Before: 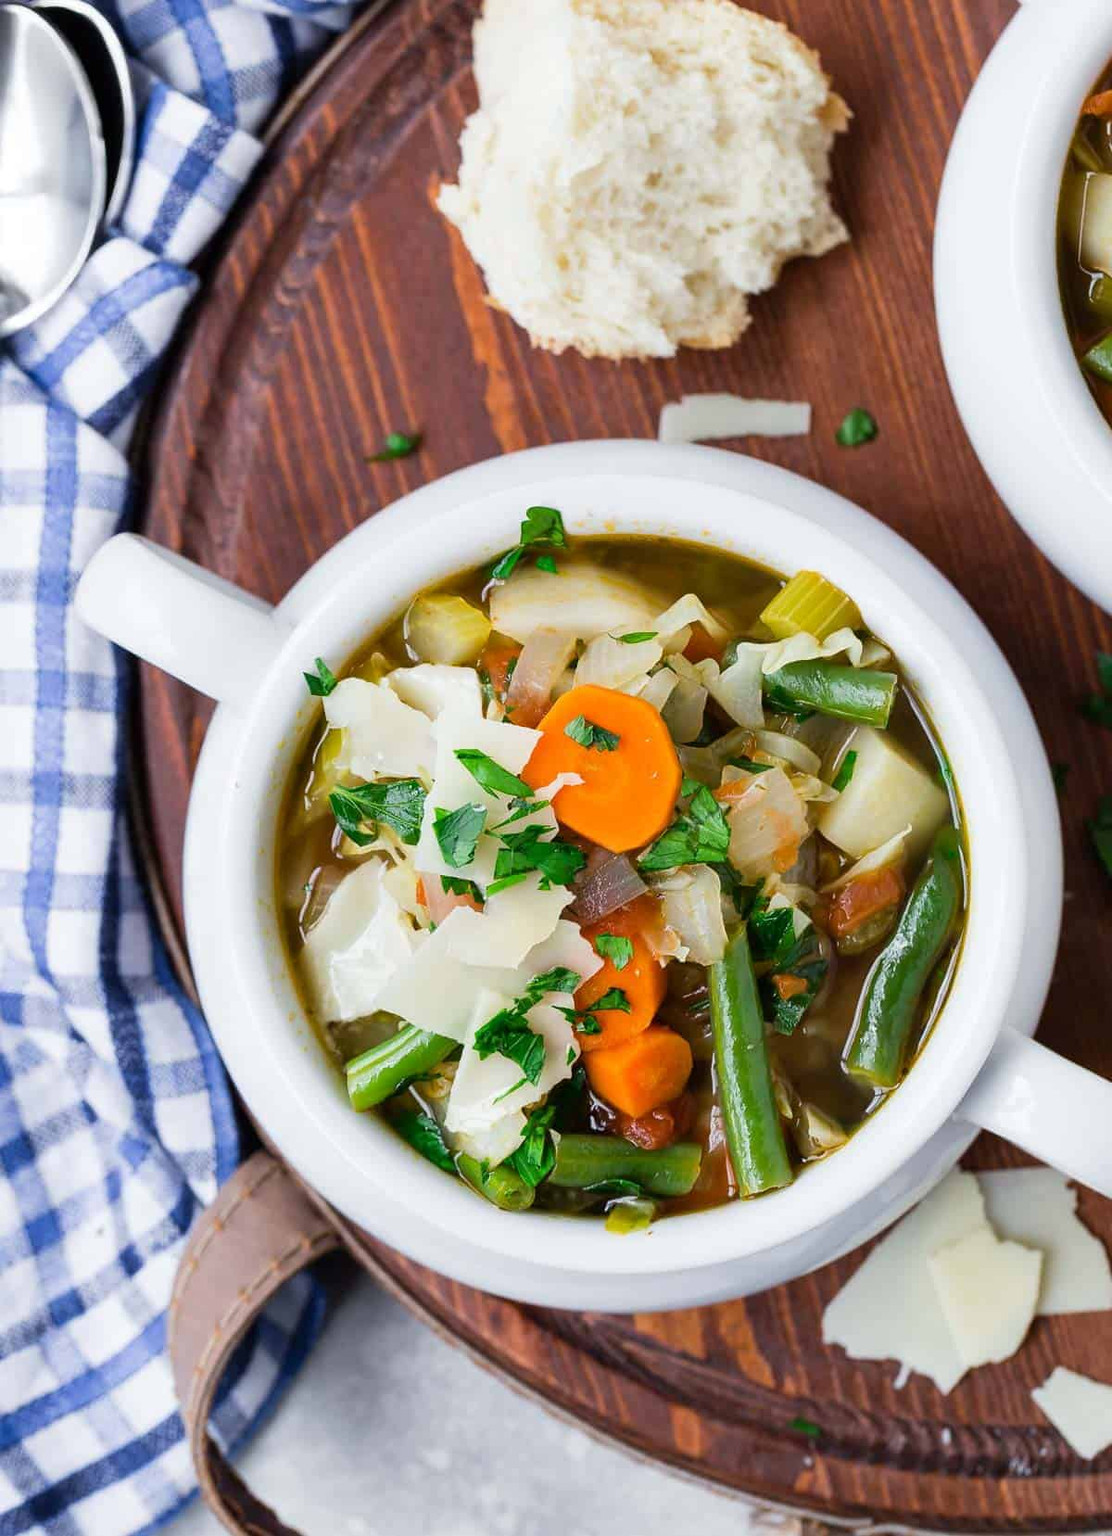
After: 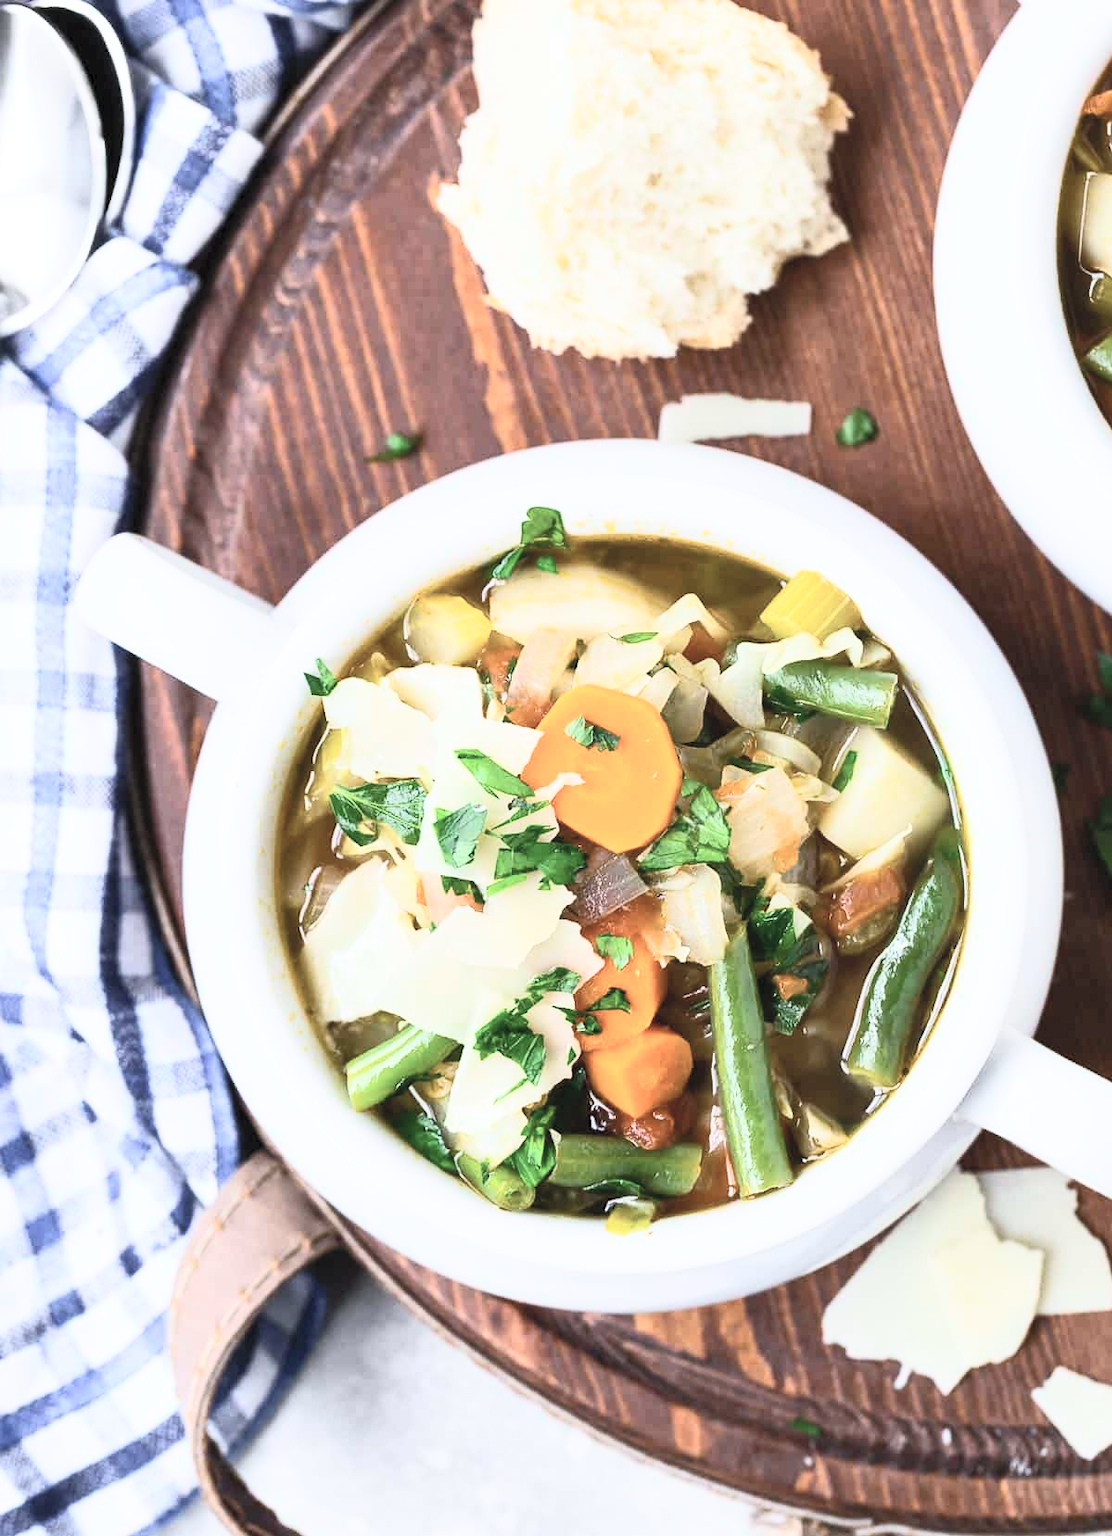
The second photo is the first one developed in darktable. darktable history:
contrast brightness saturation: contrast 0.427, brightness 0.562, saturation -0.201
exposure: compensate highlight preservation false
